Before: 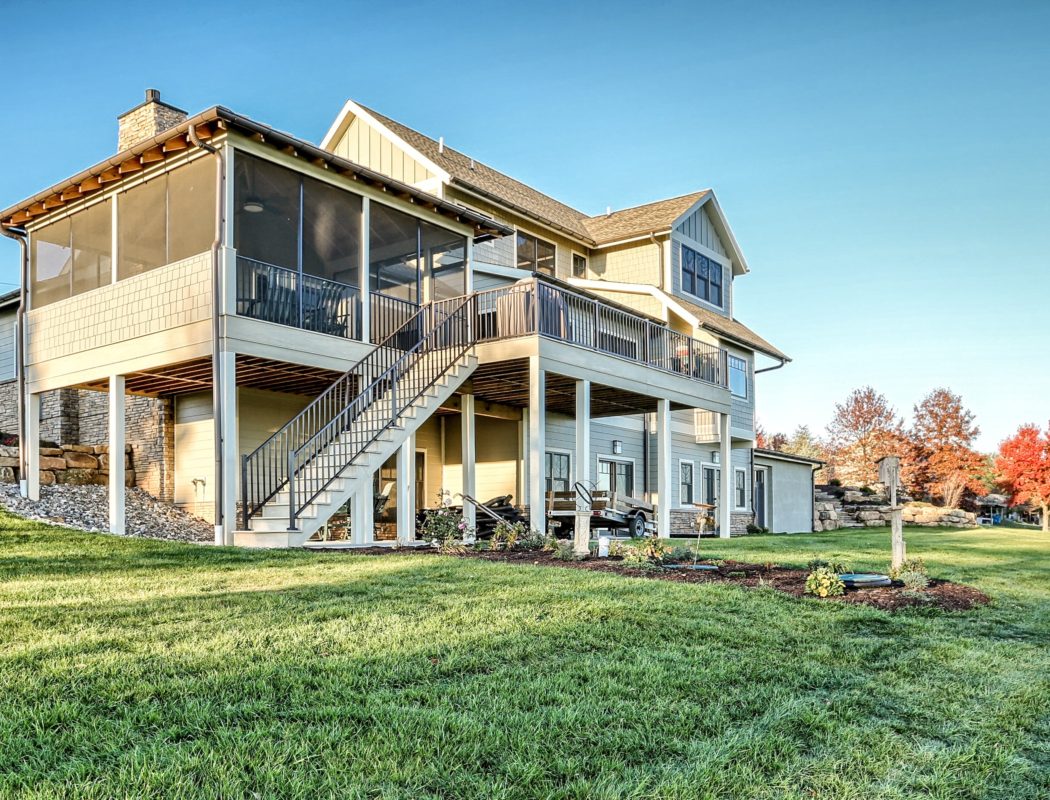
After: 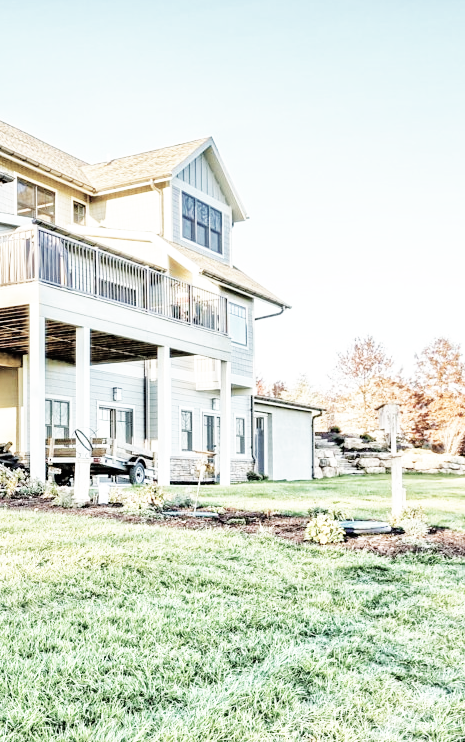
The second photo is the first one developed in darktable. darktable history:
exposure: compensate highlight preservation false
base curve: curves: ch0 [(0, 0) (0.007, 0.004) (0.027, 0.03) (0.046, 0.07) (0.207, 0.54) (0.442, 0.872) (0.673, 0.972) (1, 1)], preserve colors none
crop: left 47.628%, top 6.643%, right 7.874%
contrast brightness saturation: saturation -0.17
color correction: saturation 0.5
tone equalizer: -7 EV 0.15 EV, -6 EV 0.6 EV, -5 EV 1.15 EV, -4 EV 1.33 EV, -3 EV 1.15 EV, -2 EV 0.6 EV, -1 EV 0.15 EV, mask exposure compensation -0.5 EV
velvia: on, module defaults
